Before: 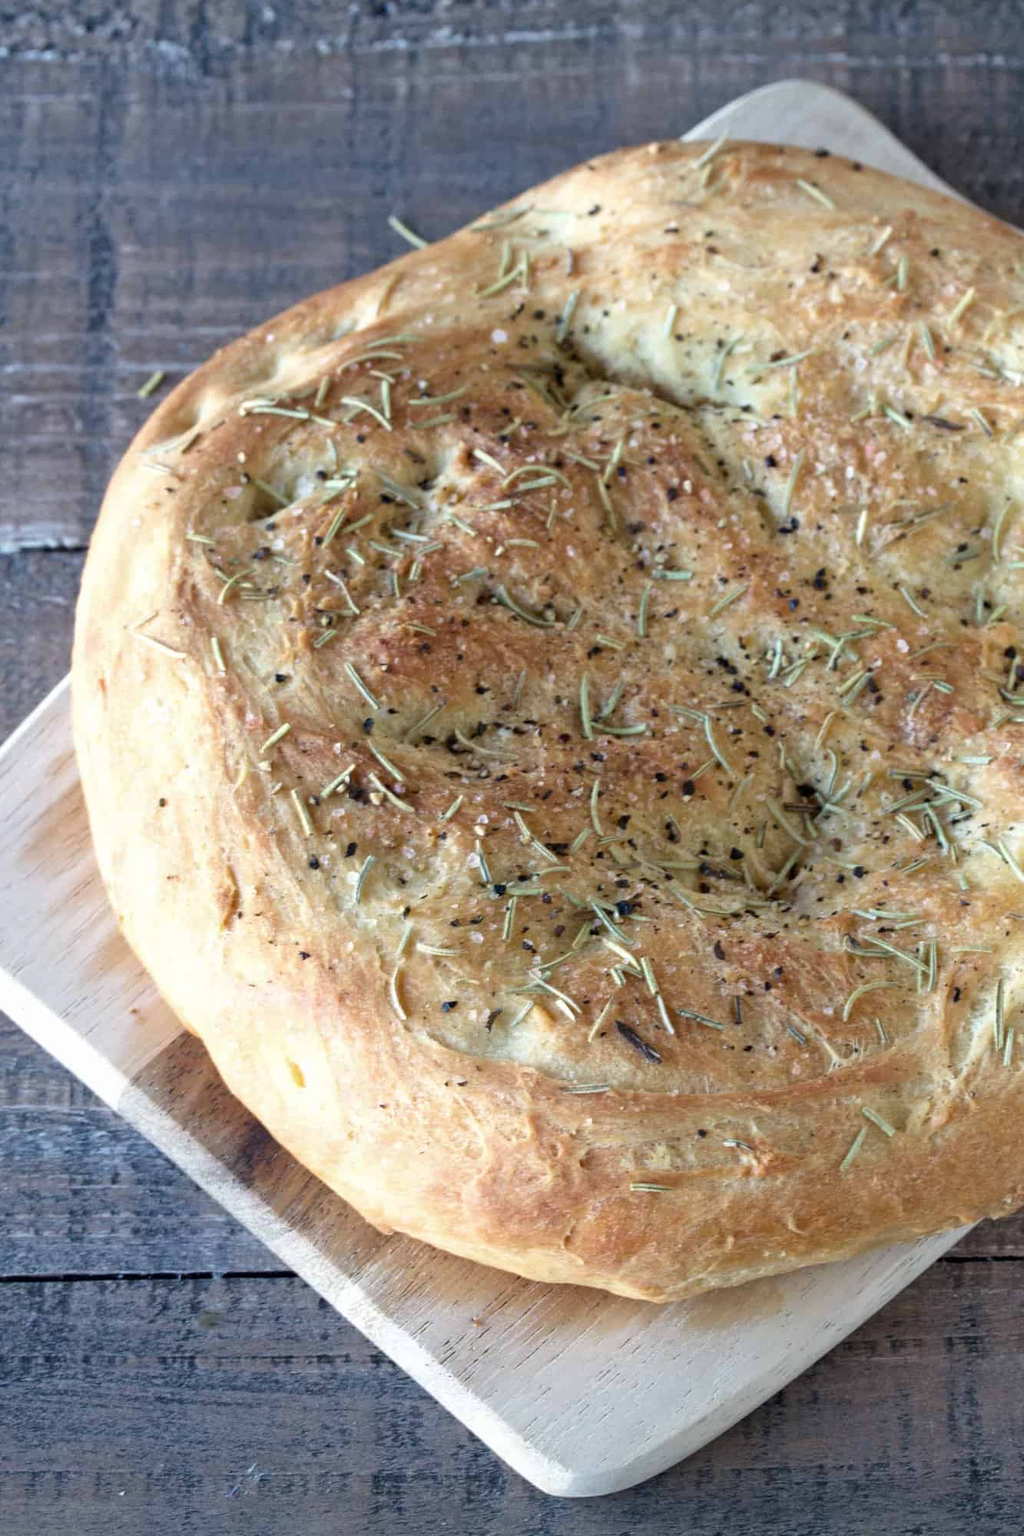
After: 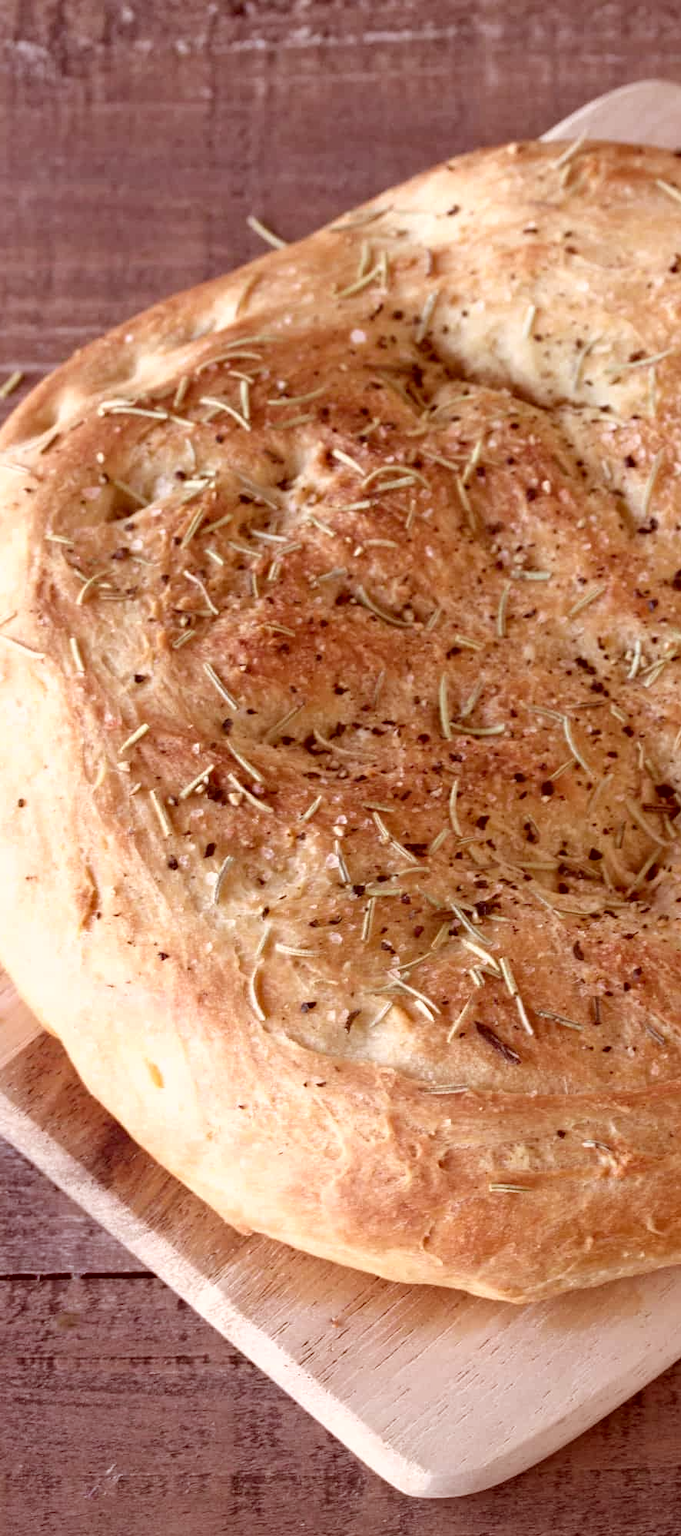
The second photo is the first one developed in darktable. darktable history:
color correction: highlights a* 9.47, highlights b* 8.83, shadows a* 39.87, shadows b* 39.48, saturation 0.788
crop and rotate: left 13.805%, right 19.635%
